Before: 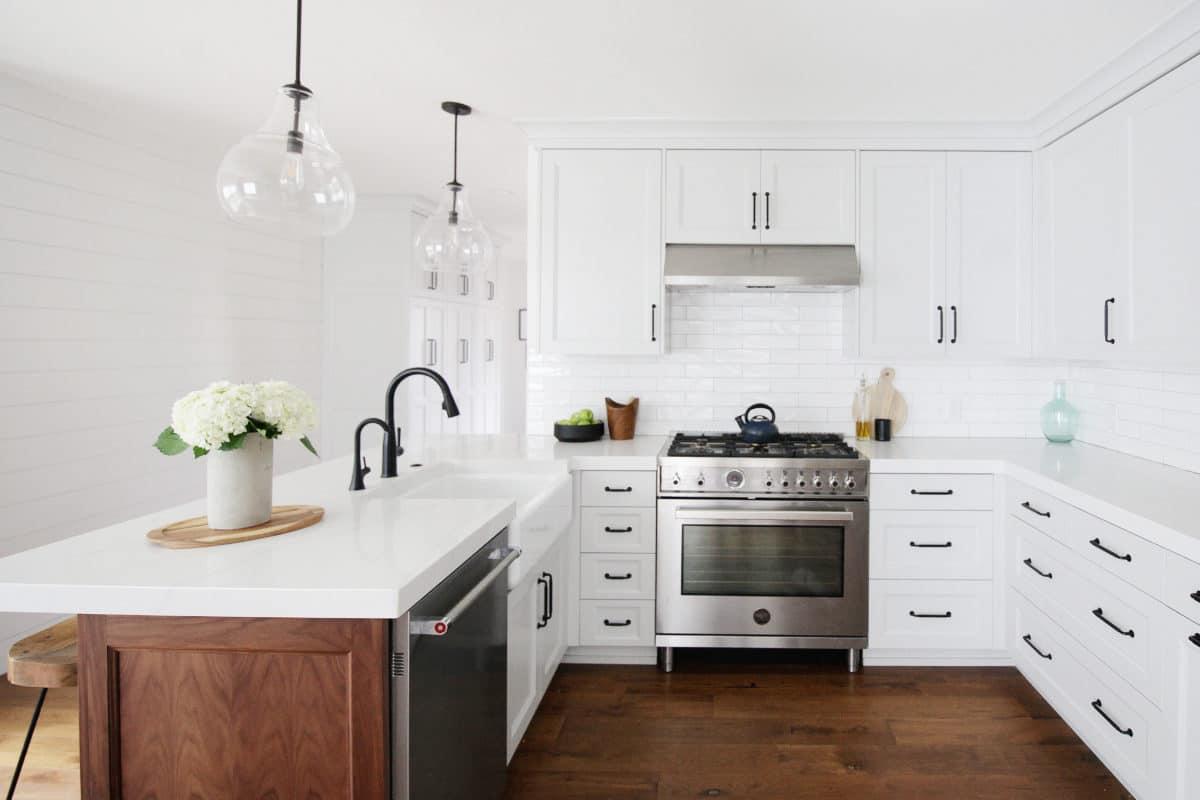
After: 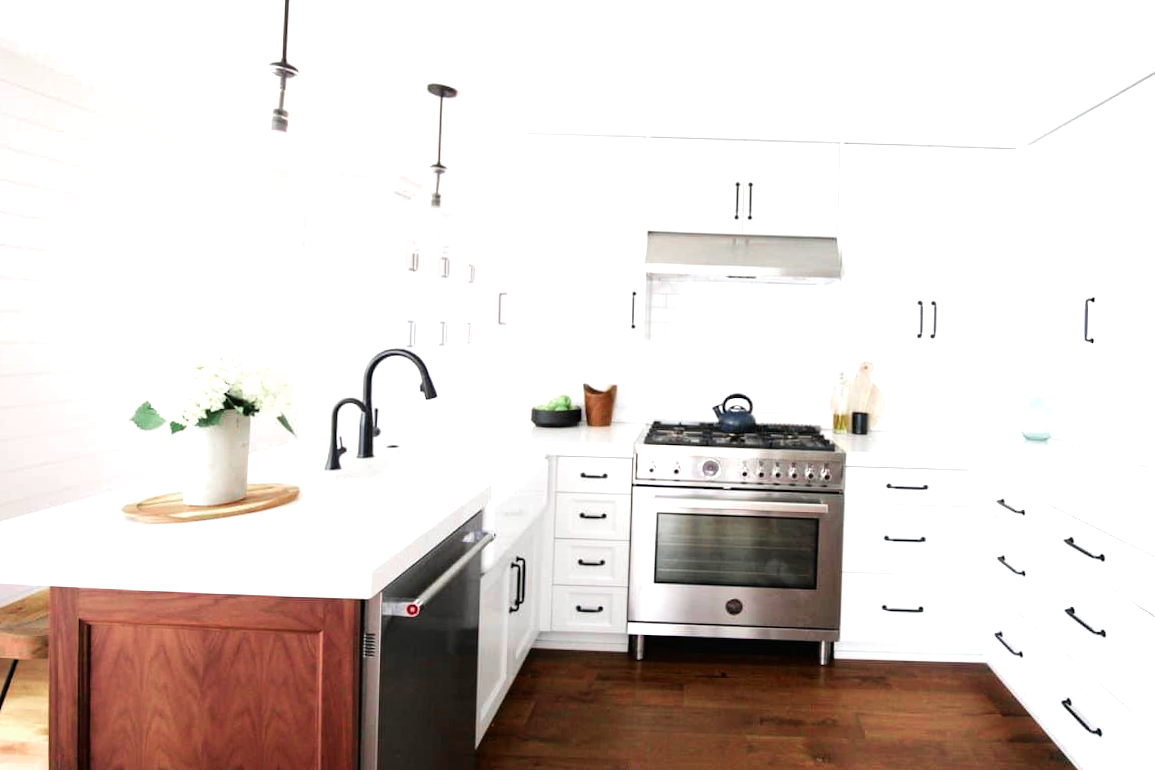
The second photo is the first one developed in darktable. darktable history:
crop and rotate: angle -1.5°
tone equalizer: -8 EV -0.775 EV, -7 EV -0.728 EV, -6 EV -0.585 EV, -5 EV -0.364 EV, -3 EV 0.39 EV, -2 EV 0.6 EV, -1 EV 0.686 EV, +0 EV 0.739 EV
velvia: strength 27.06%
color zones: curves: ch0 [(0, 0.466) (0.128, 0.466) (0.25, 0.5) (0.375, 0.456) (0.5, 0.5) (0.625, 0.5) (0.737, 0.652) (0.875, 0.5)]; ch1 [(0, 0.603) (0.125, 0.618) (0.261, 0.348) (0.372, 0.353) (0.497, 0.363) (0.611, 0.45) (0.731, 0.427) (0.875, 0.518) (0.998, 0.652)]; ch2 [(0, 0.559) (0.125, 0.451) (0.253, 0.564) (0.37, 0.578) (0.5, 0.466) (0.625, 0.471) (0.731, 0.471) (0.88, 0.485)]
